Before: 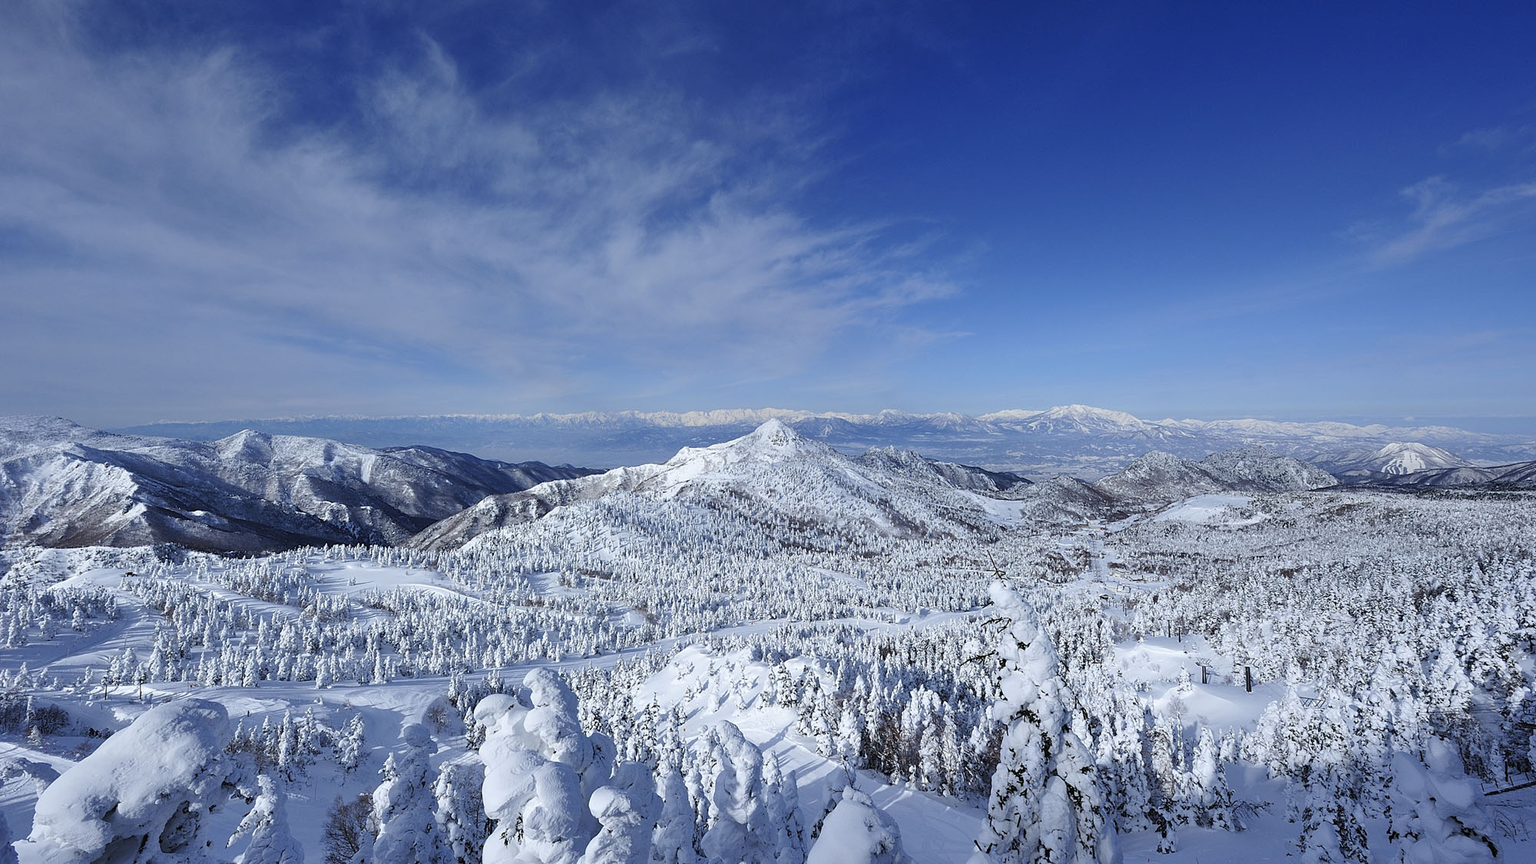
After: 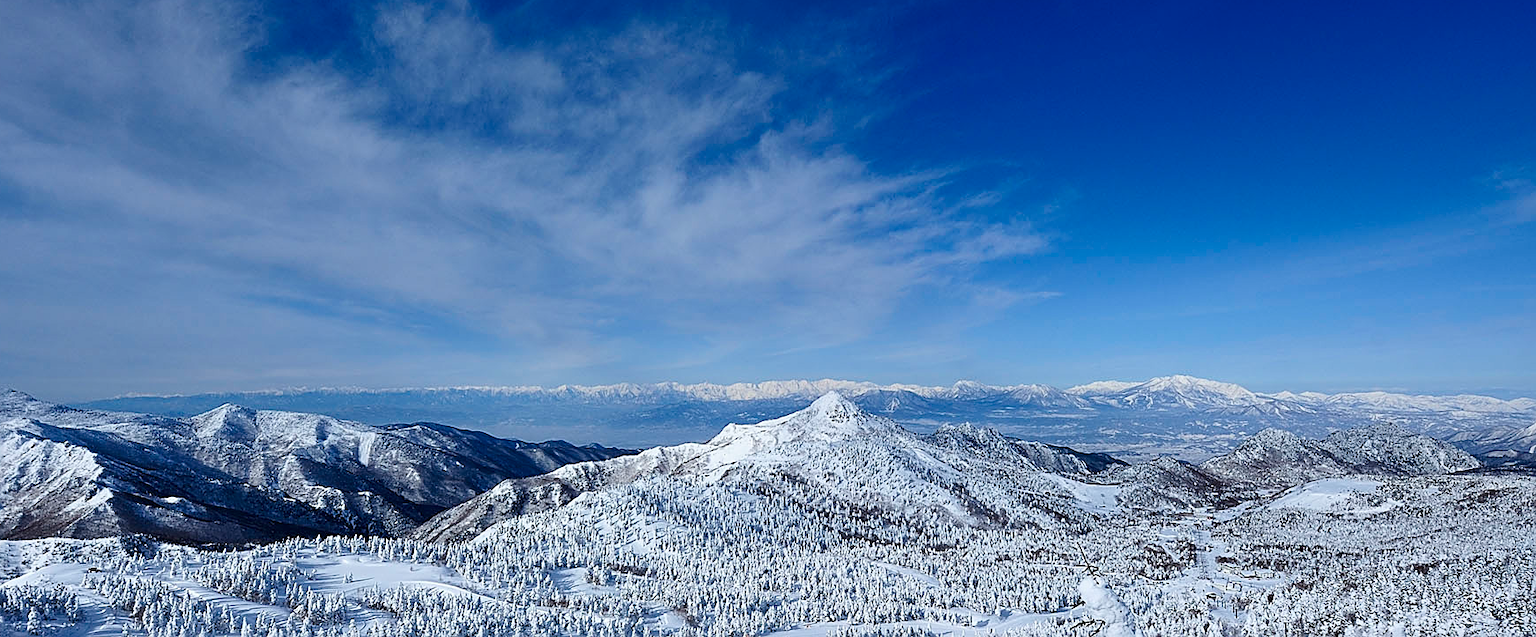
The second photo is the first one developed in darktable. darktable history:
shadows and highlights: shadows -11.4, white point adjustment 4.07, highlights 28.99
sharpen: on, module defaults
crop: left 3.157%, top 9.01%, right 9.675%, bottom 26.686%
filmic rgb: black relative exposure -11.33 EV, white relative exposure 3.22 EV, hardness 6.74
local contrast: mode bilateral grid, contrast 15, coarseness 35, detail 104%, midtone range 0.2
contrast brightness saturation: contrast 0.128, brightness -0.062, saturation 0.159
